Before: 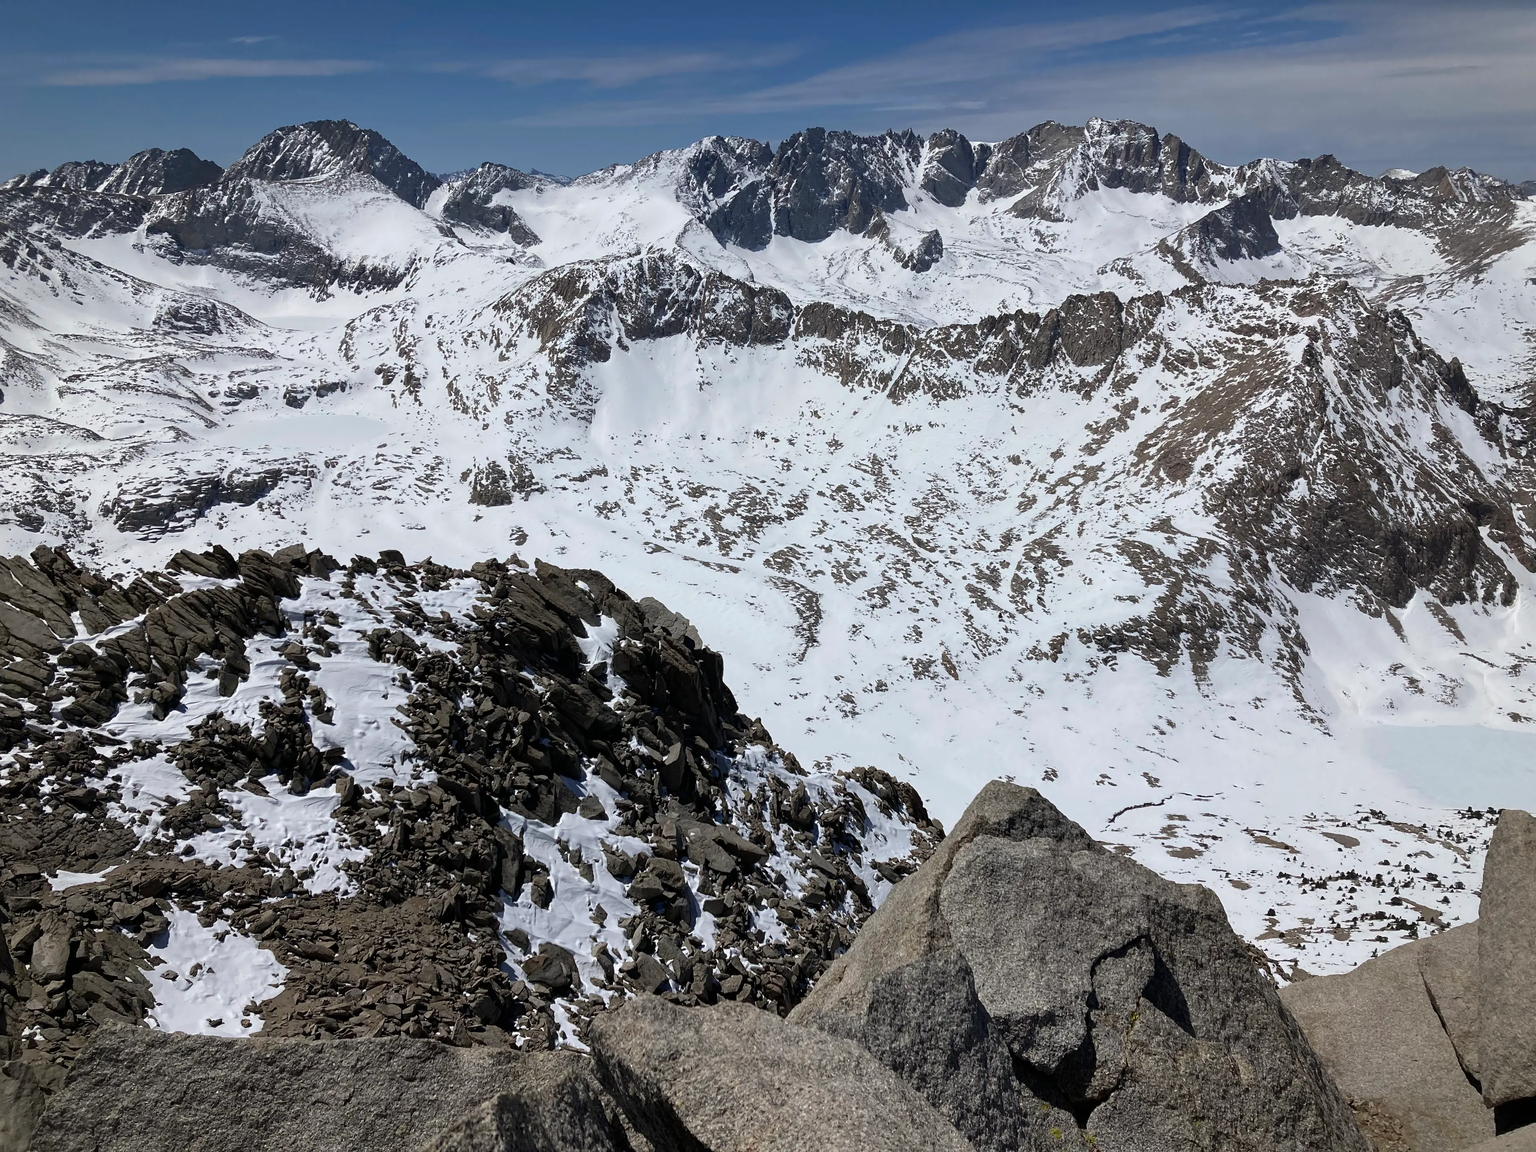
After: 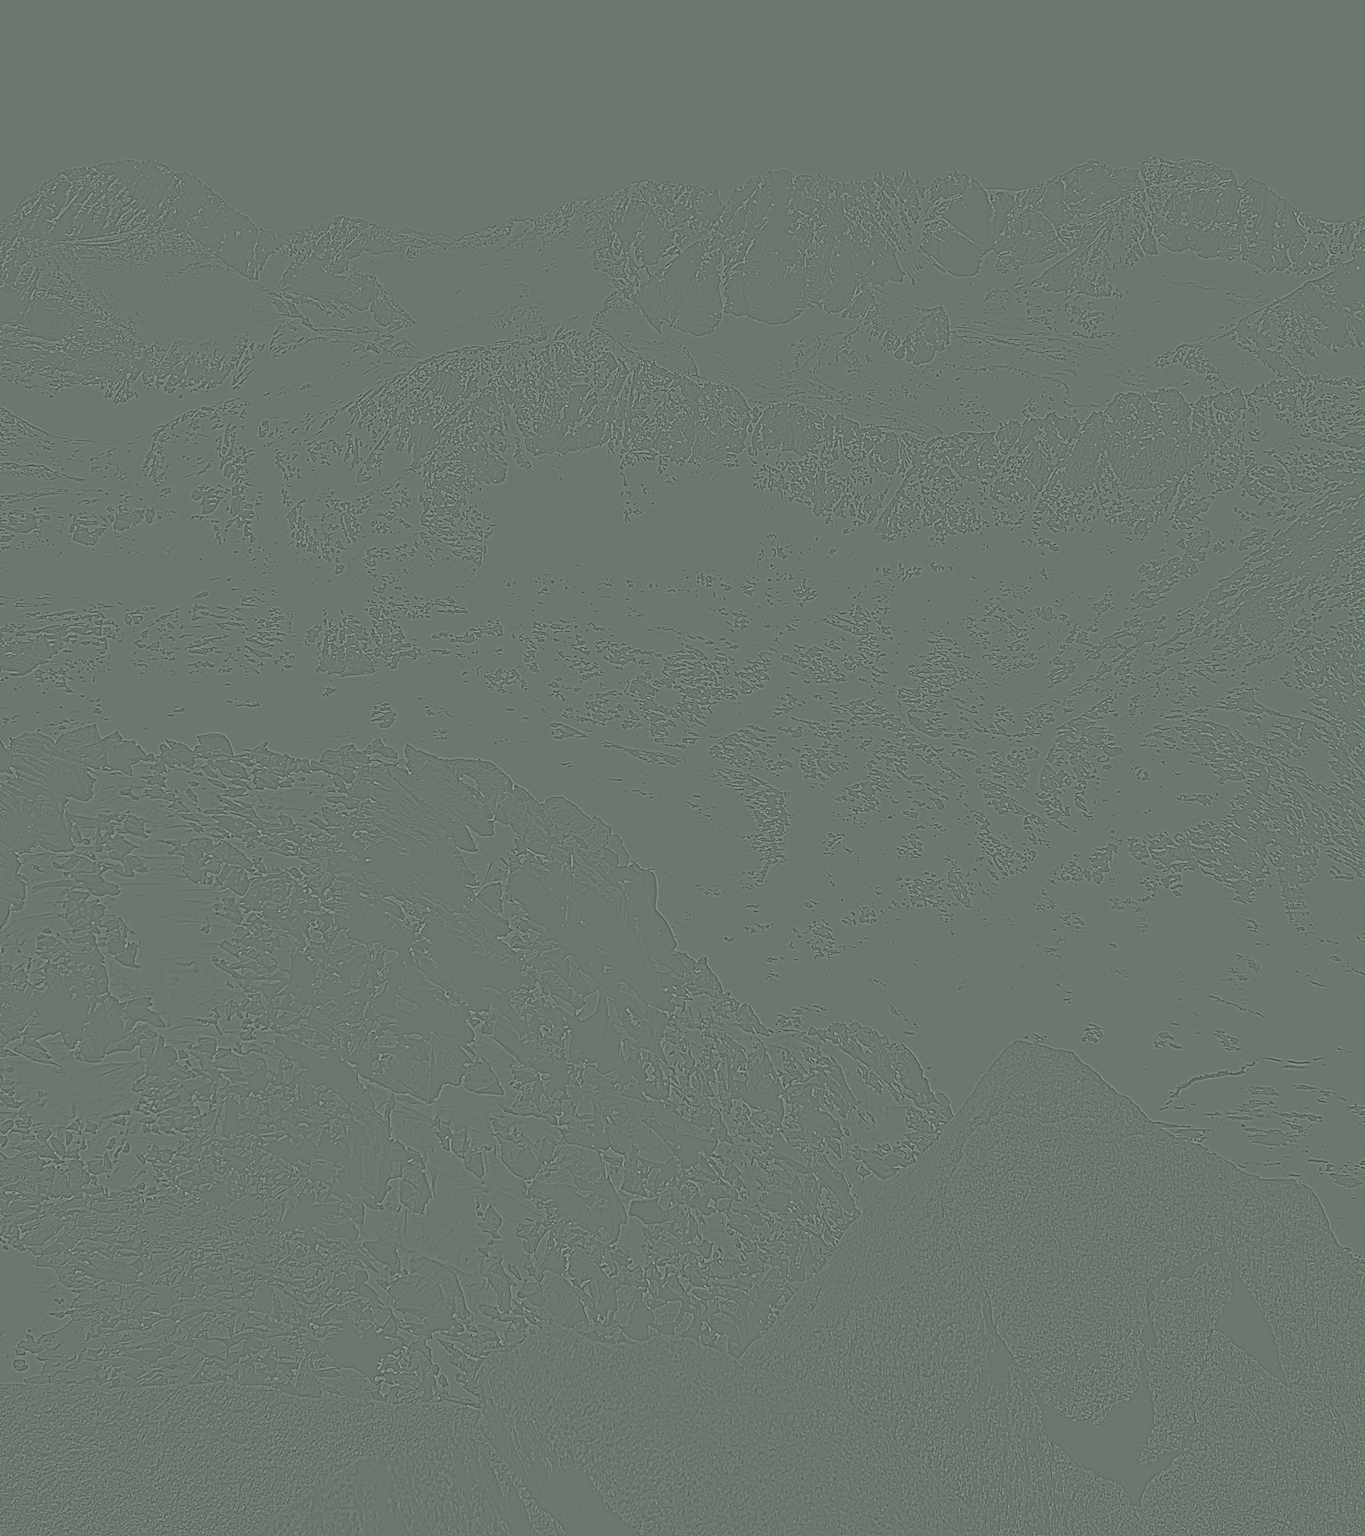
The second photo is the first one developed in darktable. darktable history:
color balance: lift [1.005, 0.99, 1.007, 1.01], gamma [1, 0.979, 1.011, 1.021], gain [0.923, 1.098, 1.025, 0.902], input saturation 90.45%, contrast 7.73%, output saturation 105.91%
highpass: sharpness 9.84%, contrast boost 9.94%
crop and rotate: left 15.055%, right 18.278%
